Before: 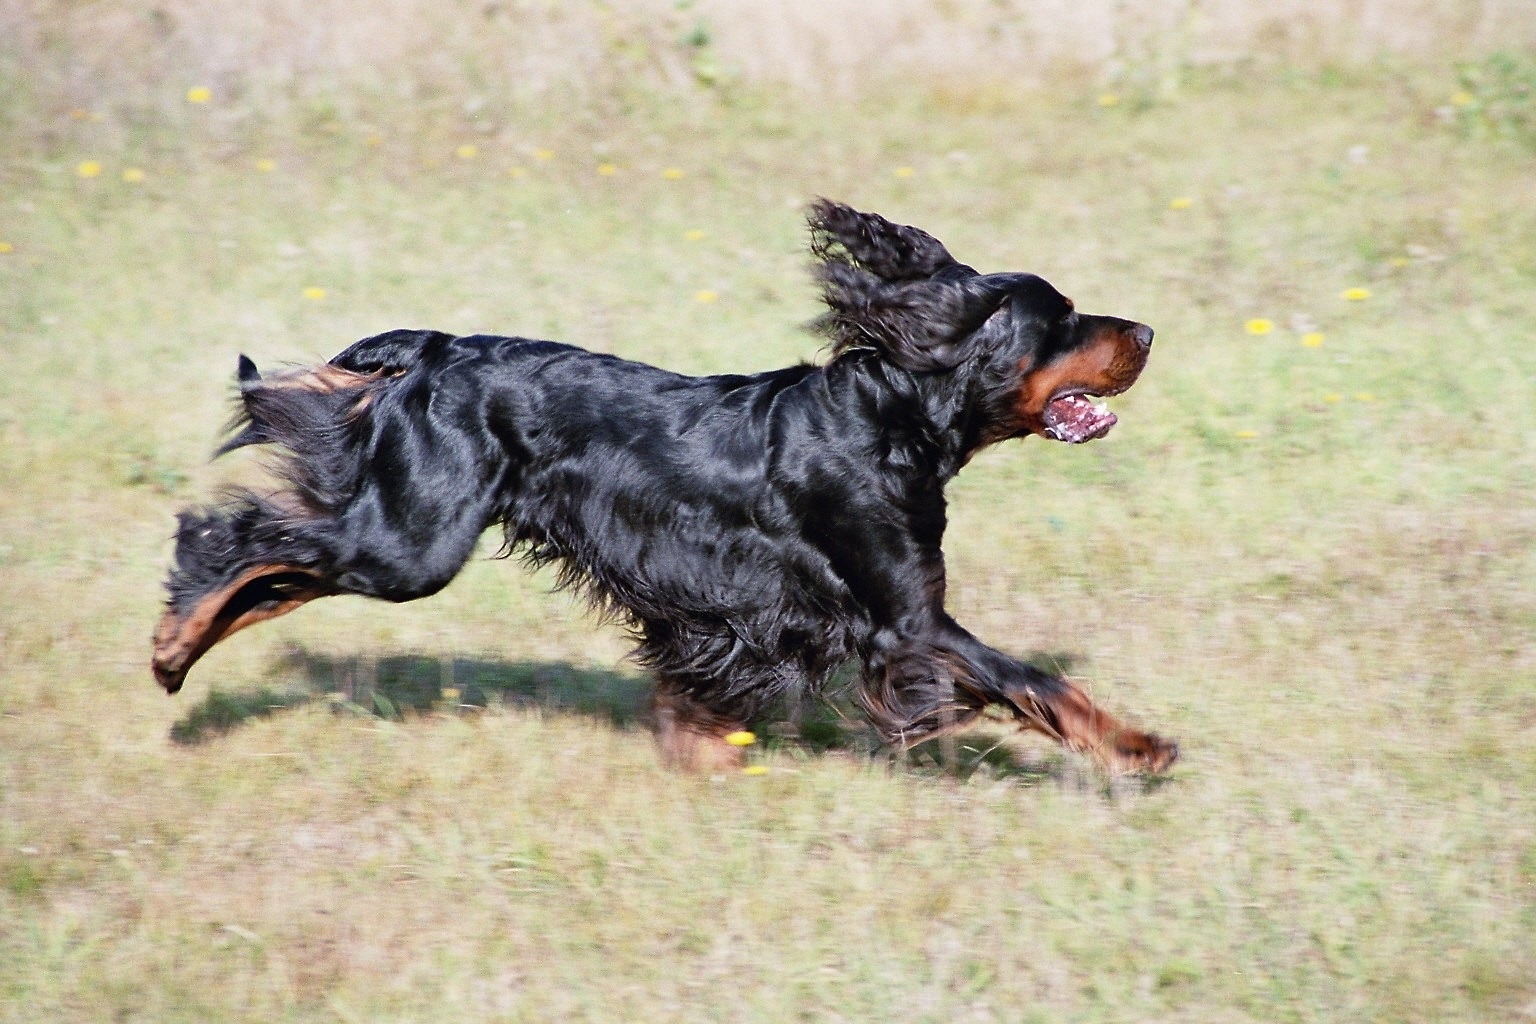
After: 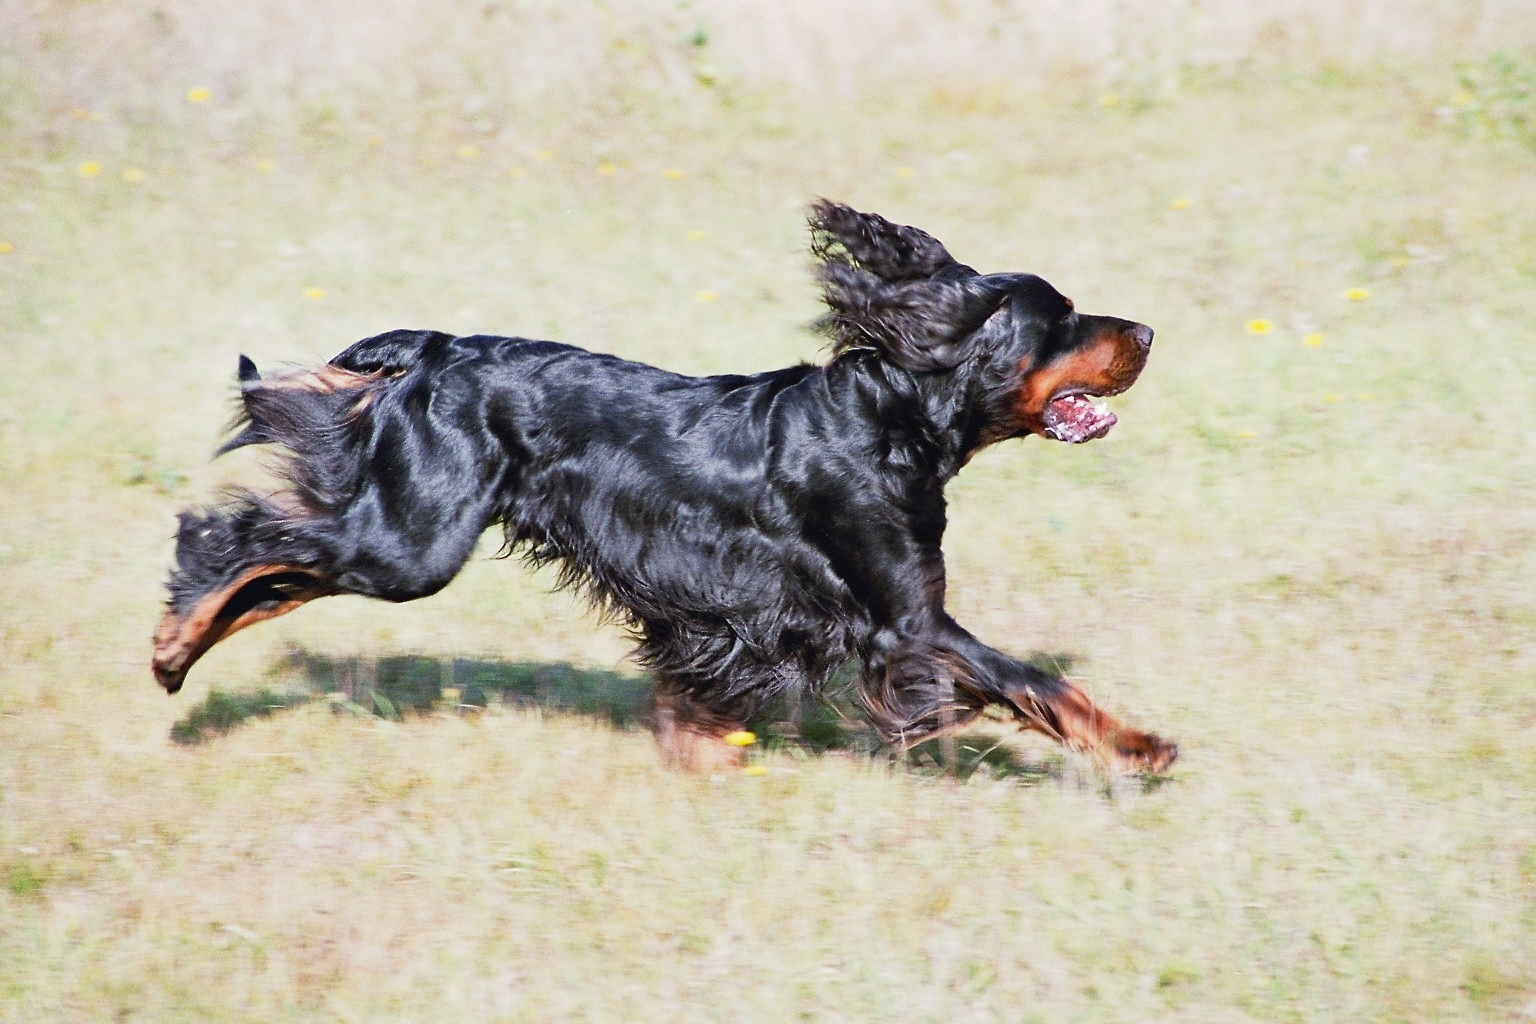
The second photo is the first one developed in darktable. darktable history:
tone curve: curves: ch0 [(0, 0) (0.003, 0.026) (0.011, 0.03) (0.025, 0.047) (0.044, 0.082) (0.069, 0.119) (0.1, 0.157) (0.136, 0.19) (0.177, 0.231) (0.224, 0.27) (0.277, 0.318) (0.335, 0.383) (0.399, 0.456) (0.468, 0.532) (0.543, 0.618) (0.623, 0.71) (0.709, 0.786) (0.801, 0.851) (0.898, 0.908) (1, 1)], preserve colors none
color balance rgb: power › hue 328.68°, perceptual saturation grading › global saturation 5.051%, saturation formula JzAzBz (2021)
